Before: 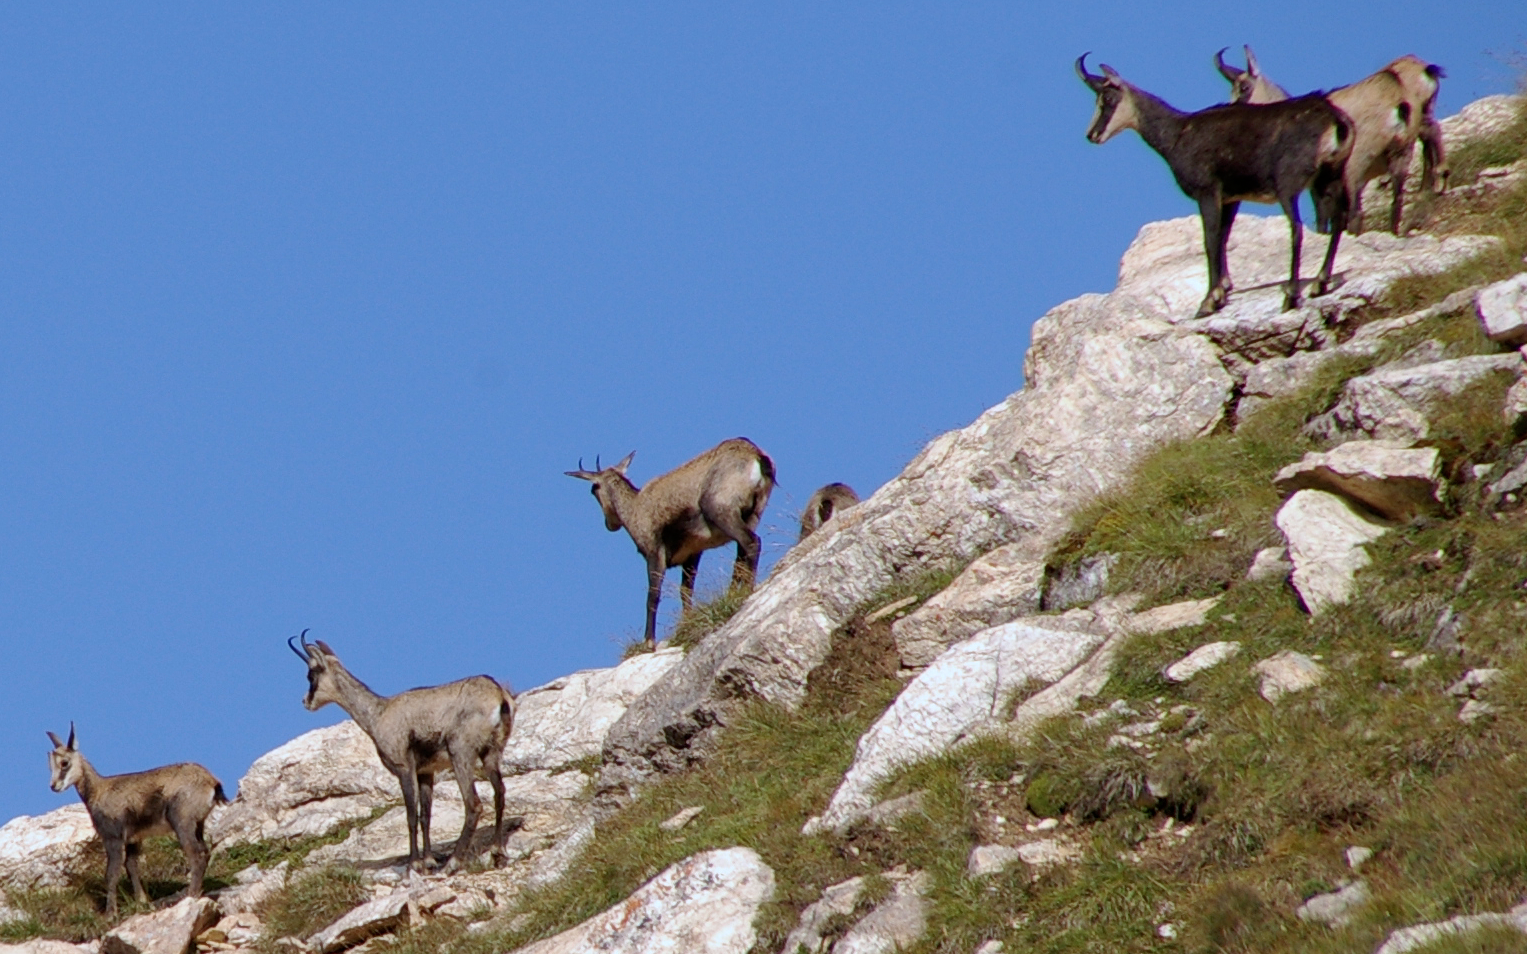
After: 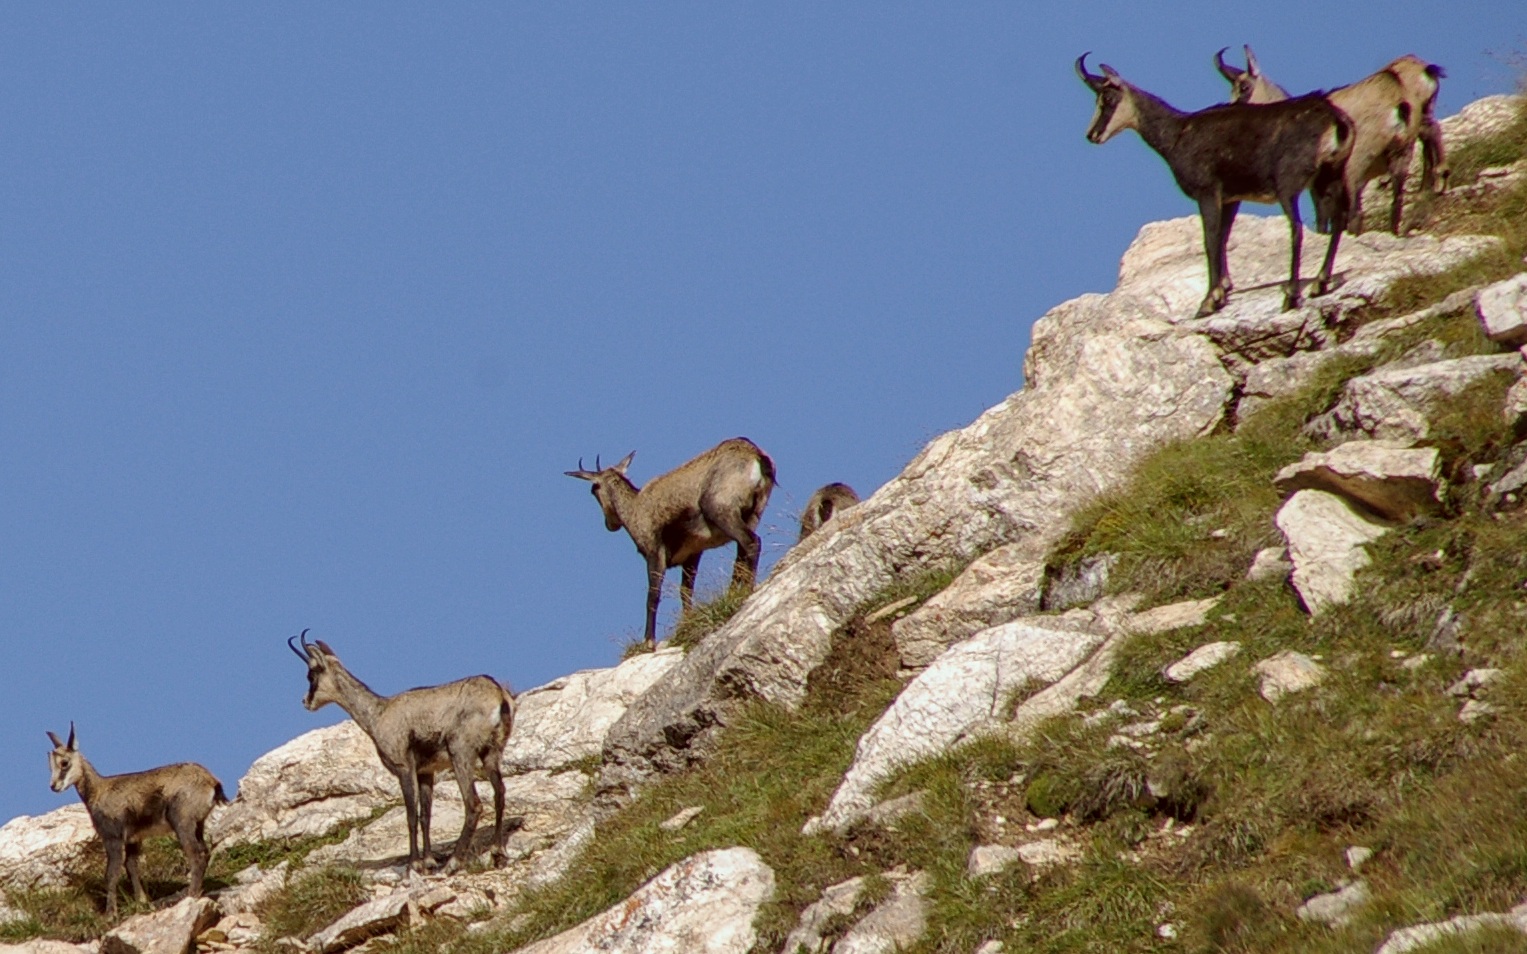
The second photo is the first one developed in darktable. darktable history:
local contrast: on, module defaults
color balance: lift [1.005, 1.002, 0.998, 0.998], gamma [1, 1.021, 1.02, 0.979], gain [0.923, 1.066, 1.056, 0.934]
